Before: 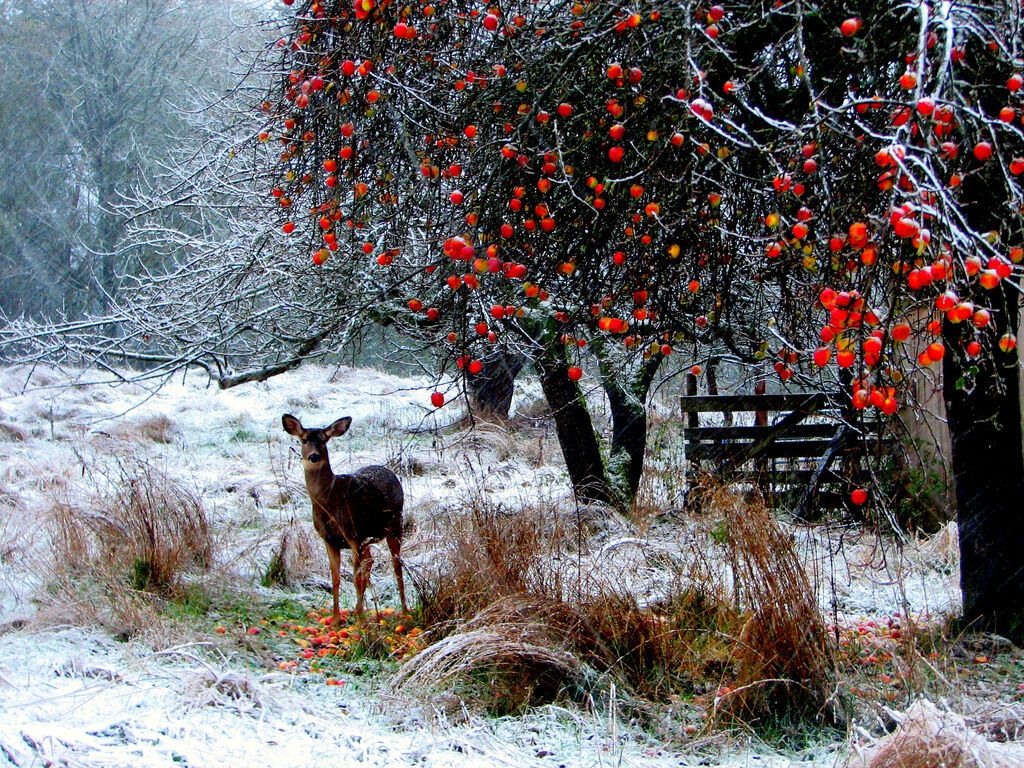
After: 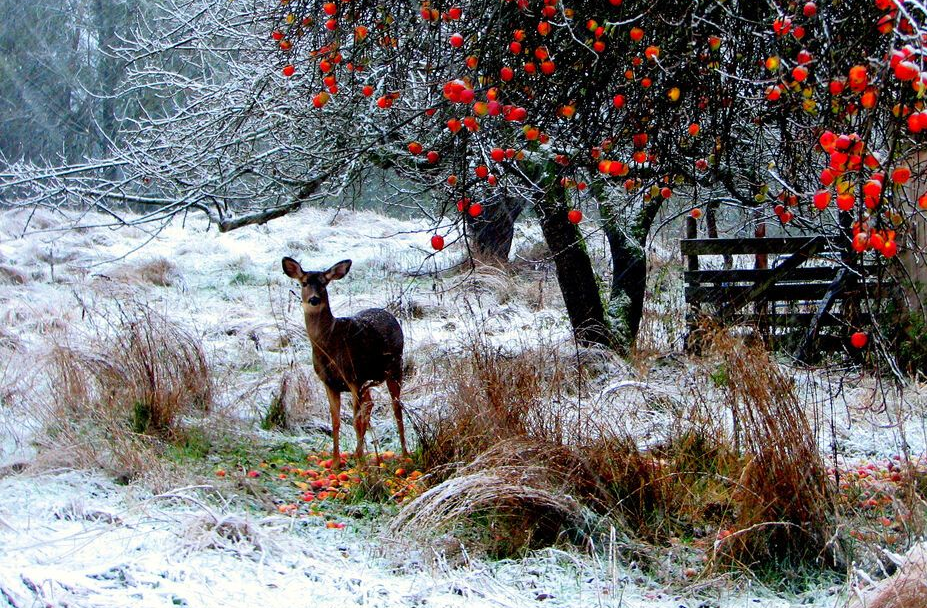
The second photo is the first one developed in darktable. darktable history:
crop: top 20.502%, right 9.425%, bottom 0.309%
